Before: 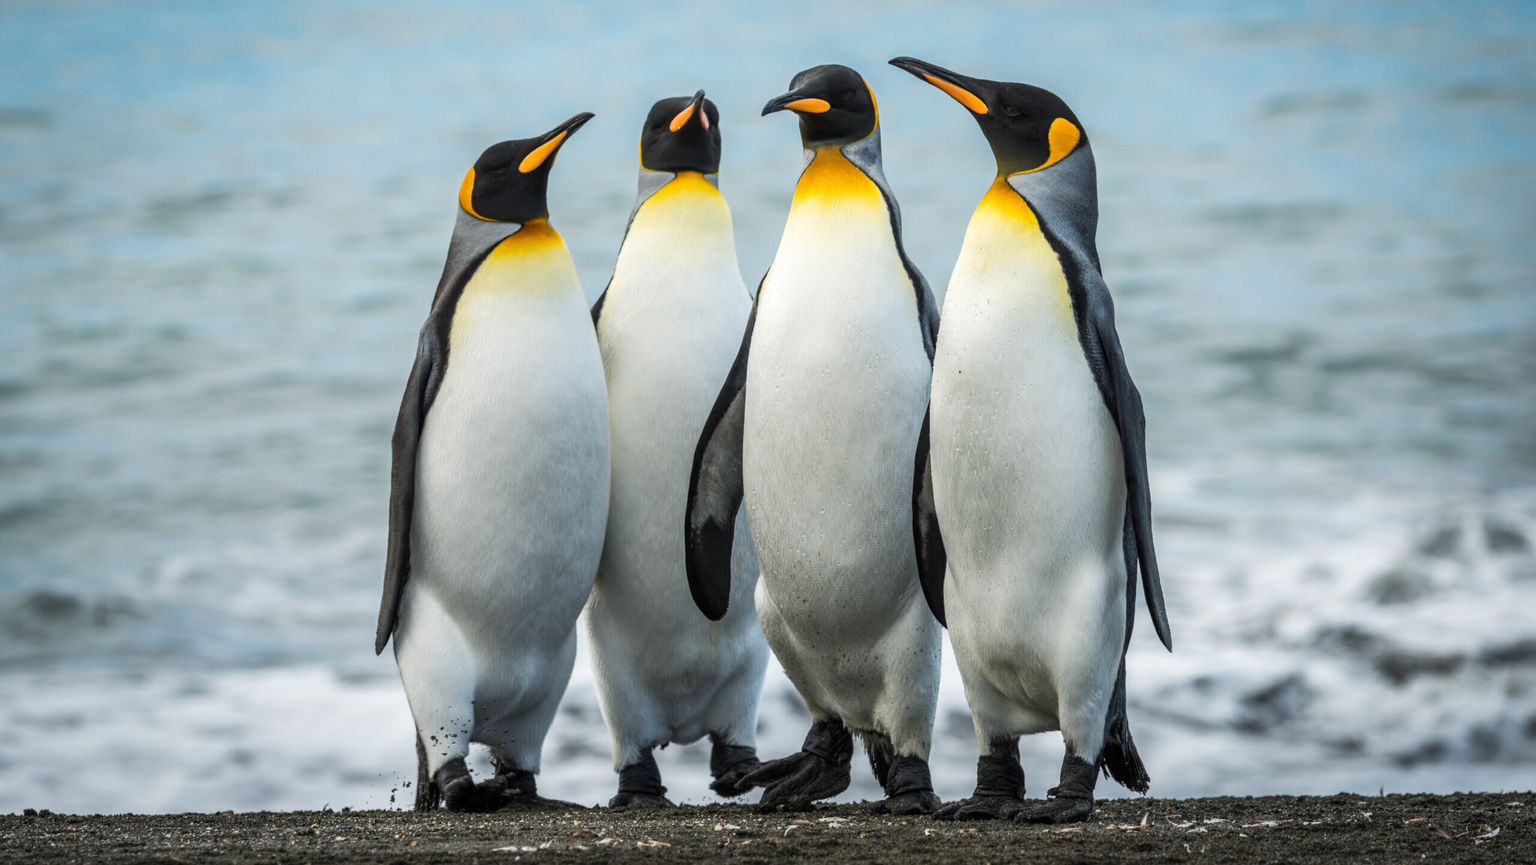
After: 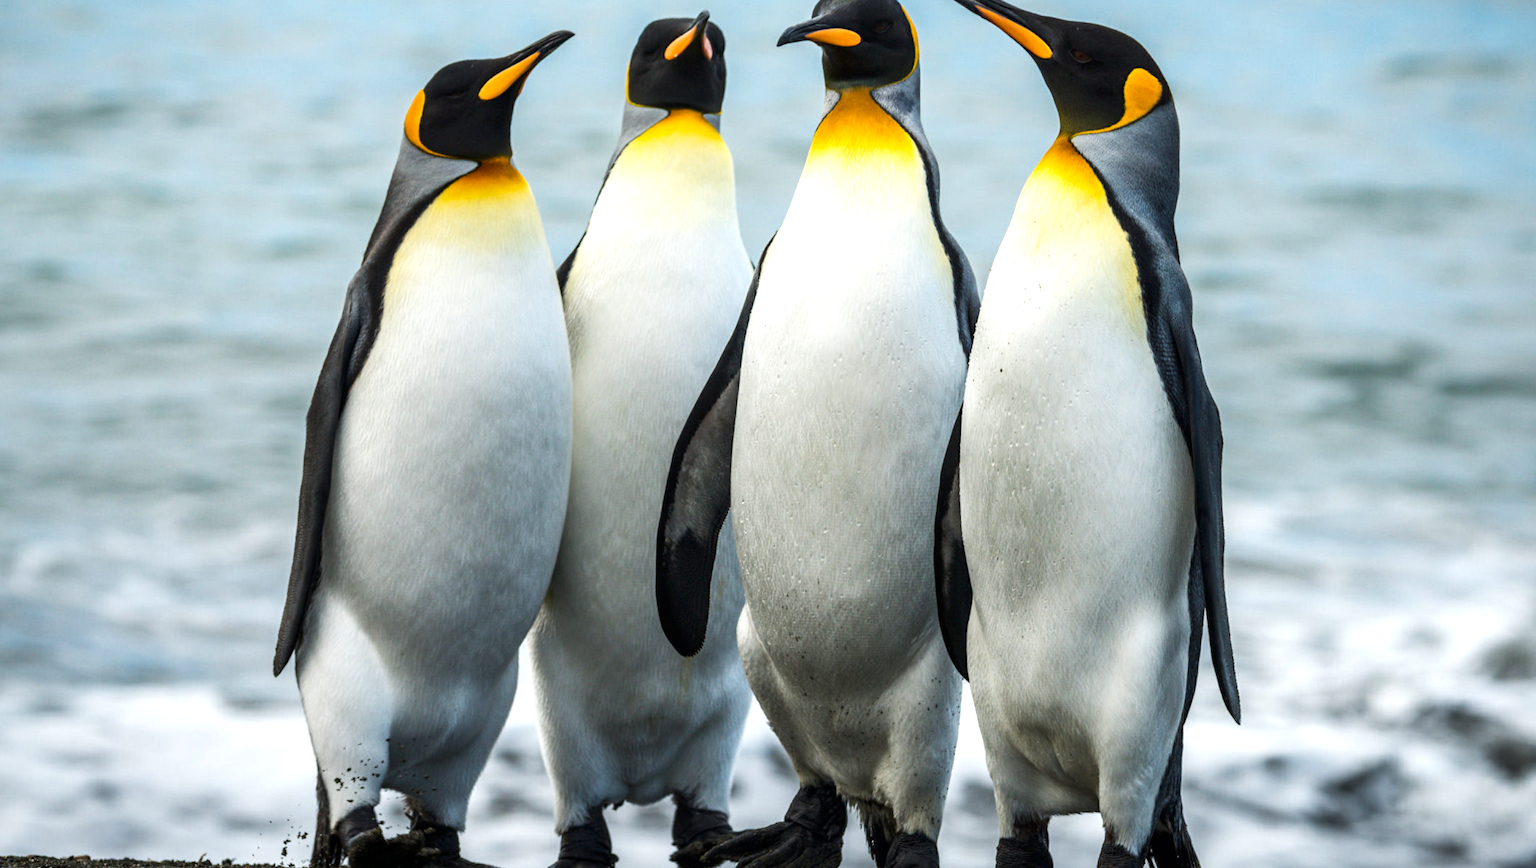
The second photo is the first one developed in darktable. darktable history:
contrast brightness saturation: contrast 0.067, brightness -0.13, saturation 0.048
exposure: exposure 0.376 EV, compensate highlight preservation false
crop and rotate: angle -3.07°, left 5.297%, top 5.218%, right 4.724%, bottom 4.497%
